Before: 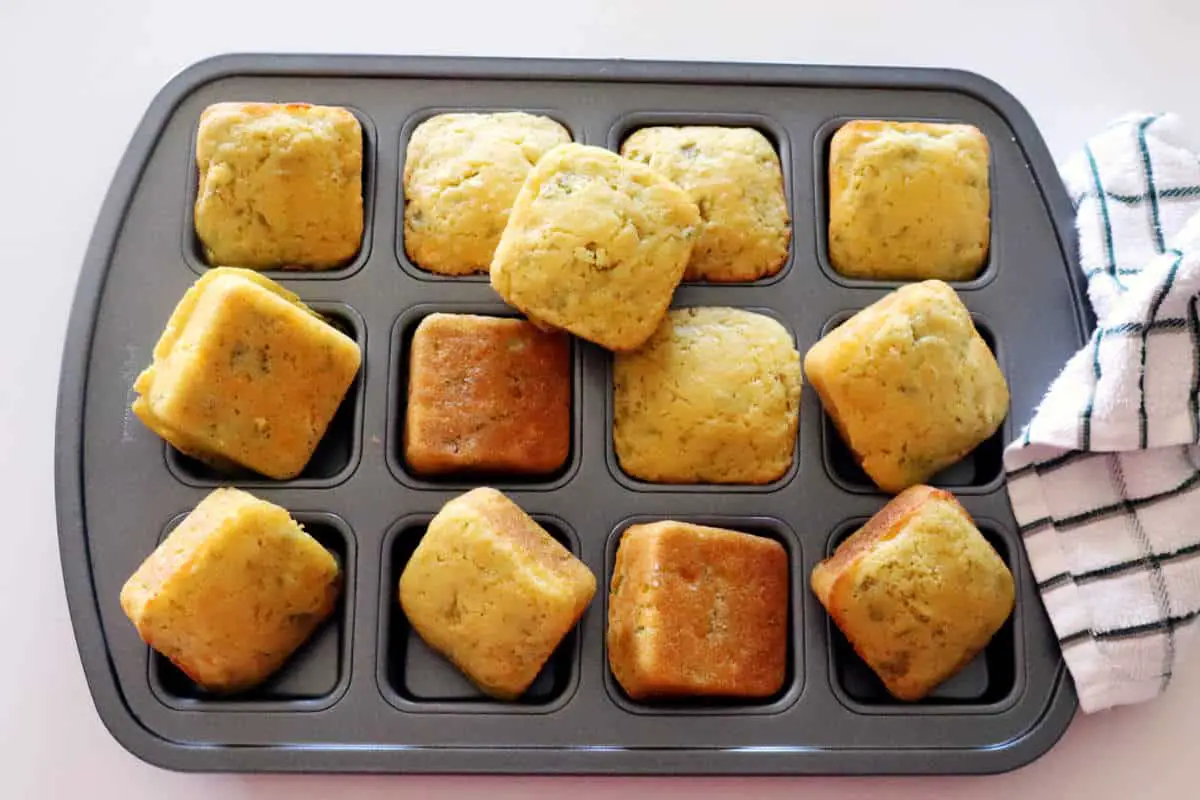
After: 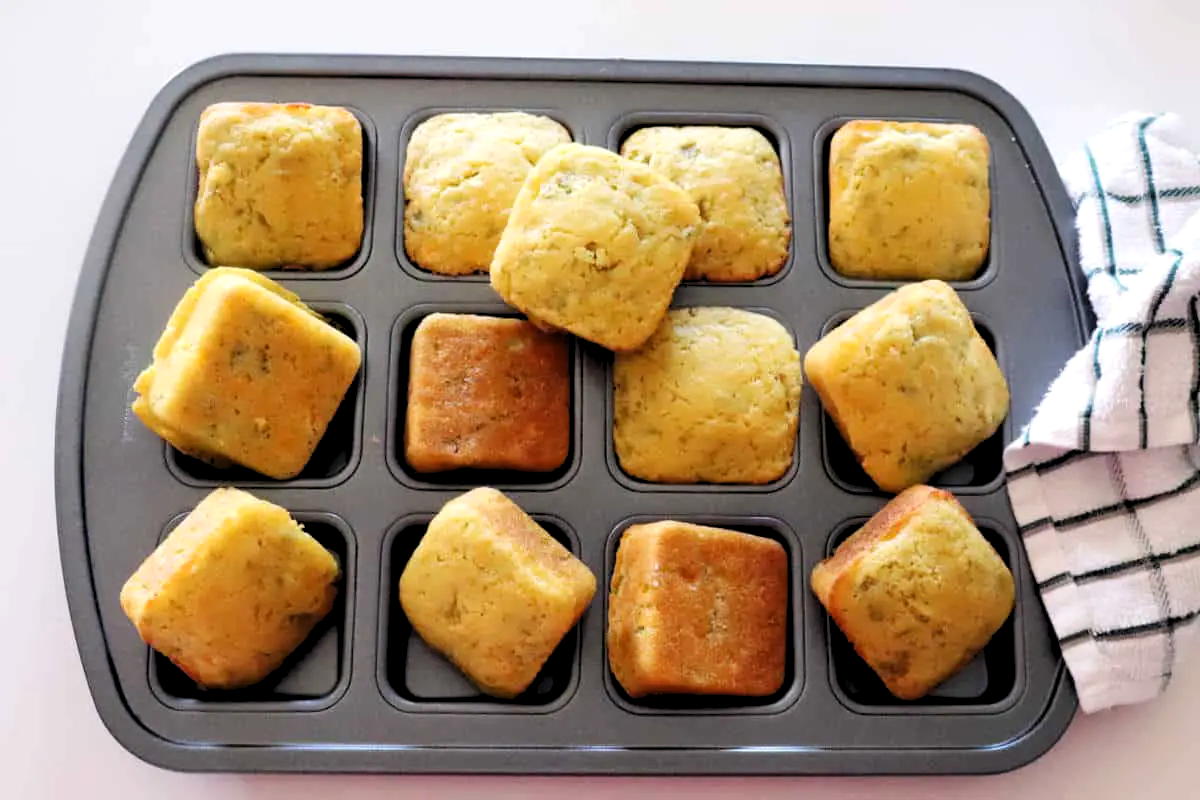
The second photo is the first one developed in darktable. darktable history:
levels: levels [0.073, 0.497, 0.972]
